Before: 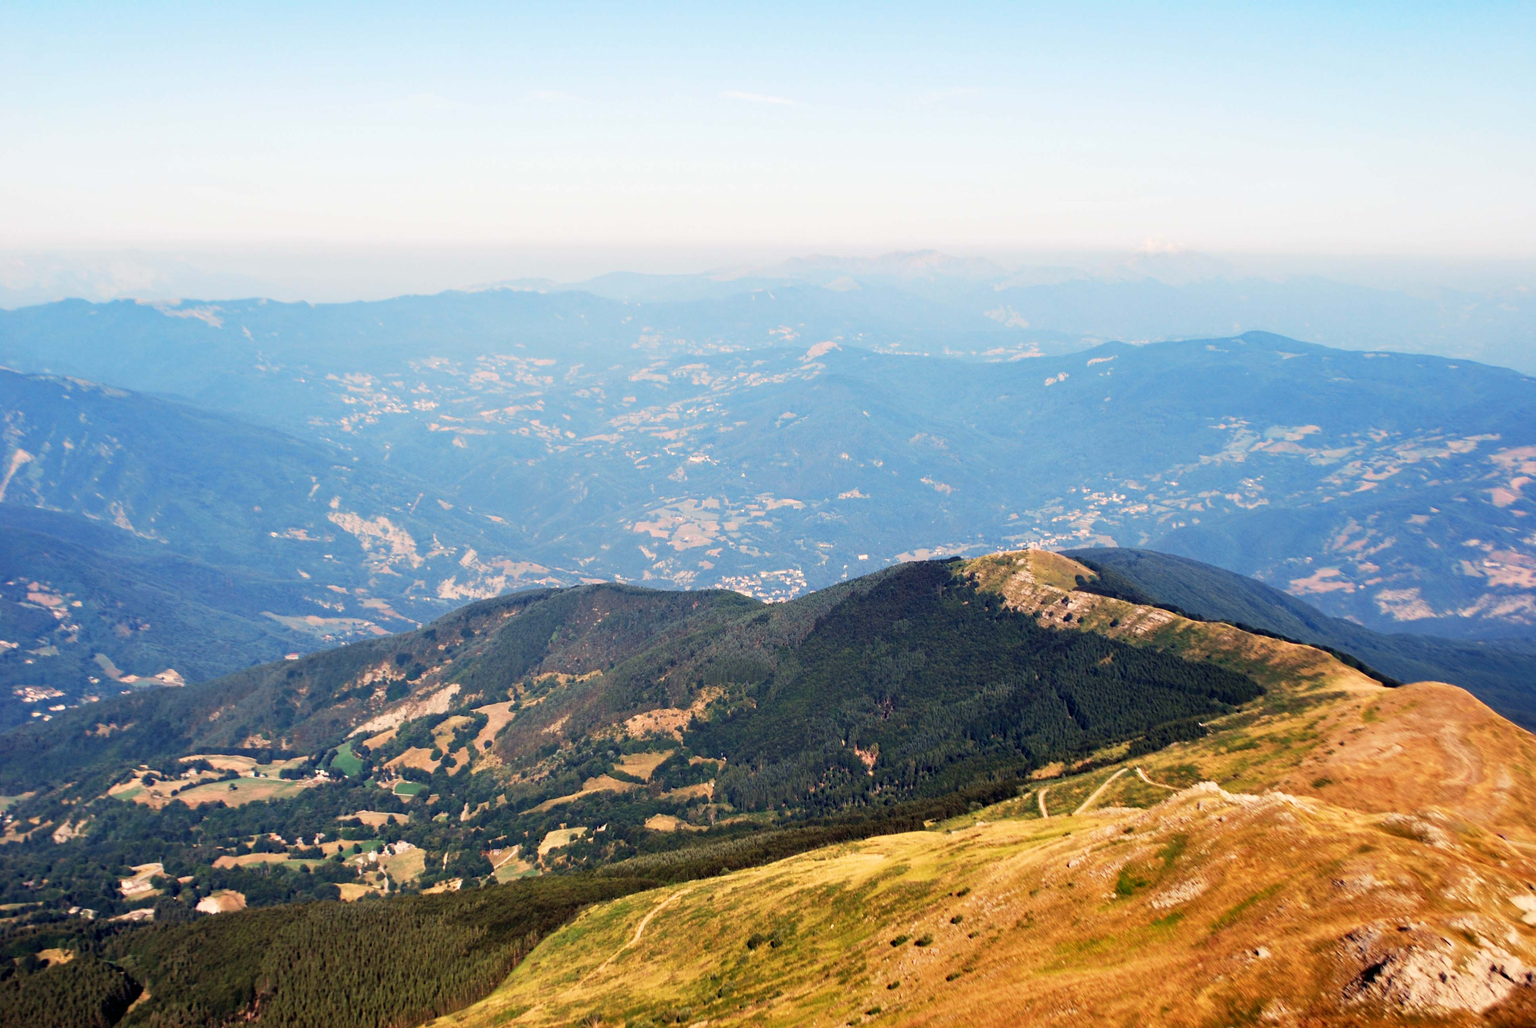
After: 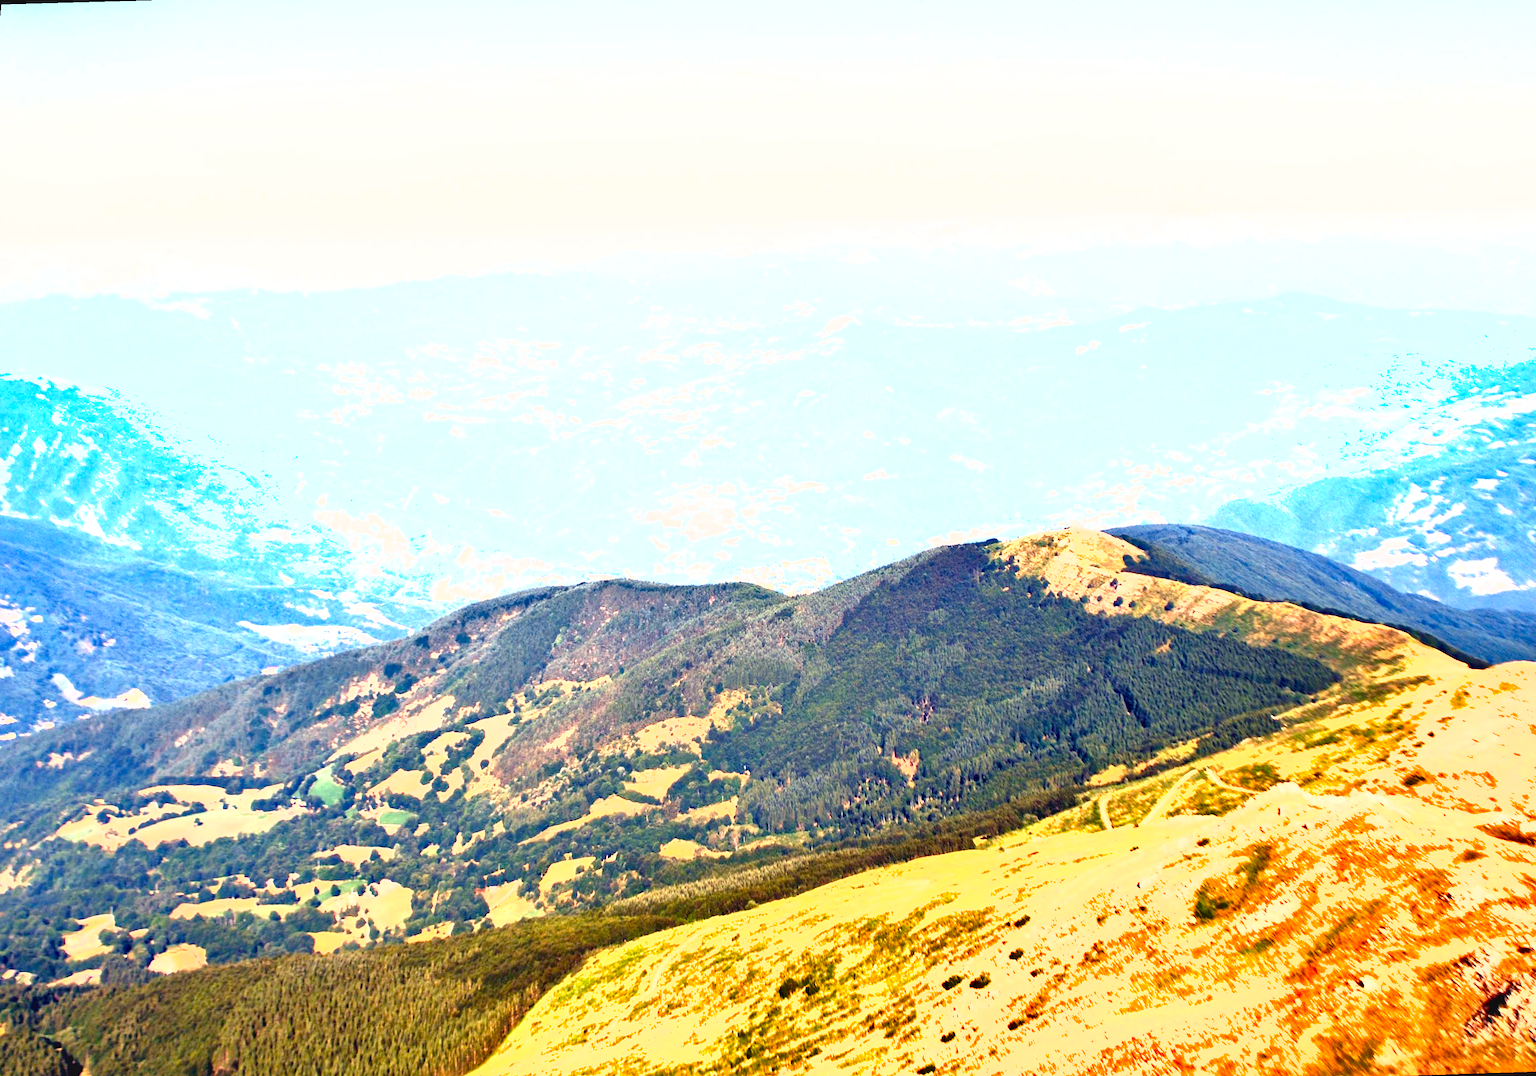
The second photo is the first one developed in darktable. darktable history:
color balance rgb: shadows lift › chroma 2%, shadows lift › hue 247.2°, power › chroma 0.3%, power › hue 25.2°, highlights gain › chroma 3%, highlights gain › hue 60°, global offset › luminance 0.75%, perceptual saturation grading › global saturation 20%, perceptual saturation grading › highlights -20%, perceptual saturation grading › shadows 30%, global vibrance 20%
exposure: black level correction 0.001, exposure 1.84 EV, compensate highlight preservation false
local contrast: mode bilateral grid, contrast 20, coarseness 50, detail 120%, midtone range 0.2
rotate and perspective: rotation -1.68°, lens shift (vertical) -0.146, crop left 0.049, crop right 0.912, crop top 0.032, crop bottom 0.96
shadows and highlights: low approximation 0.01, soften with gaussian
